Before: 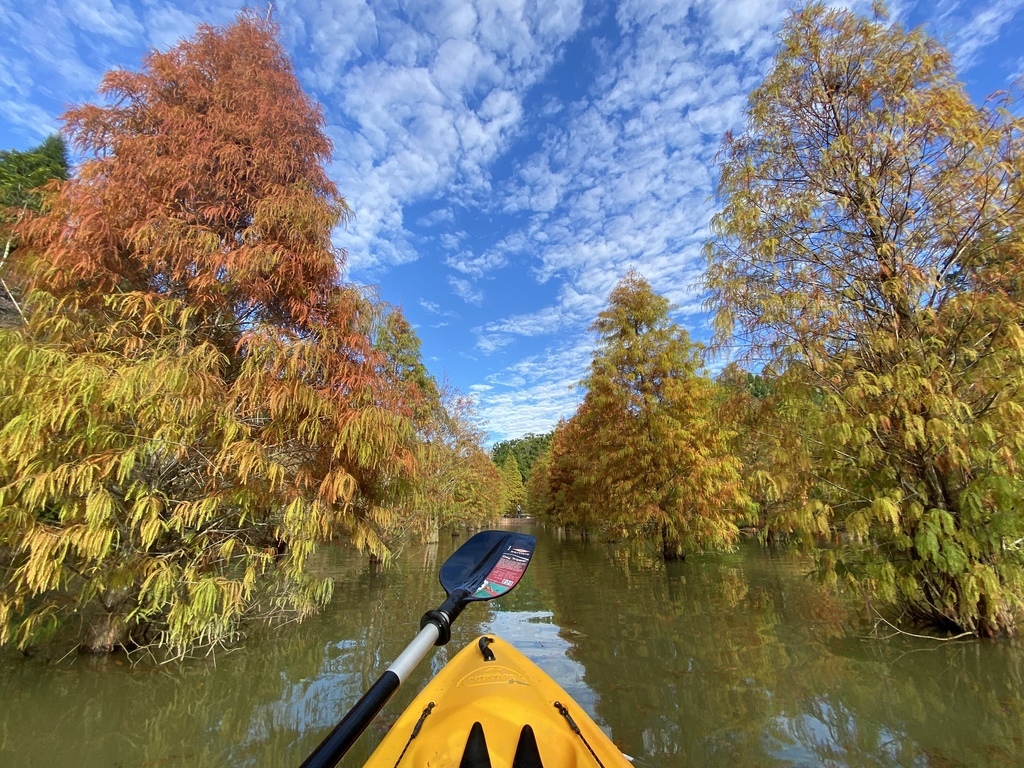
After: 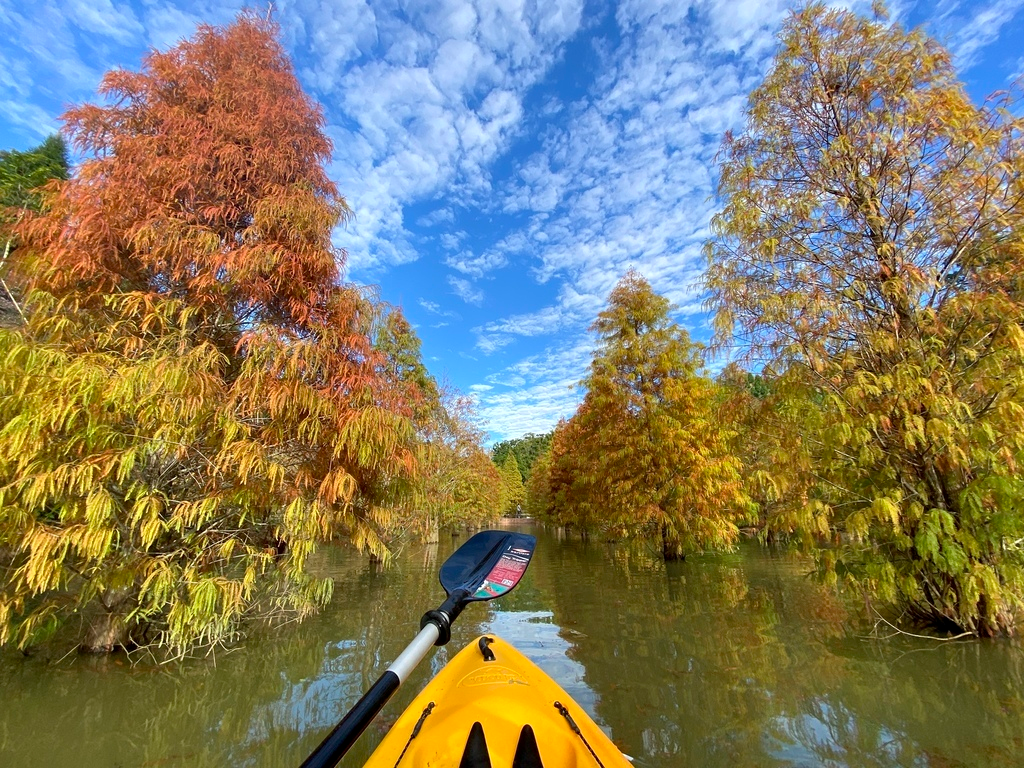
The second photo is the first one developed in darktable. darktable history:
exposure: black level correction 0.002, exposure 0.147 EV, compensate exposure bias true, compensate highlight preservation false
